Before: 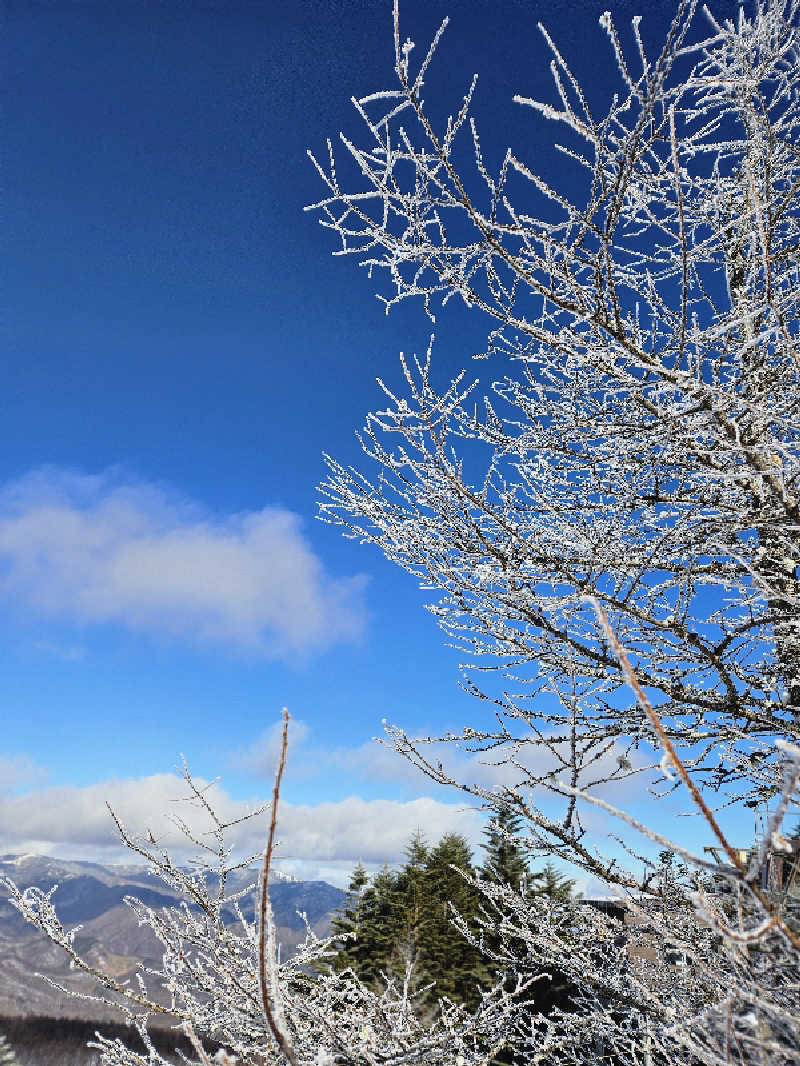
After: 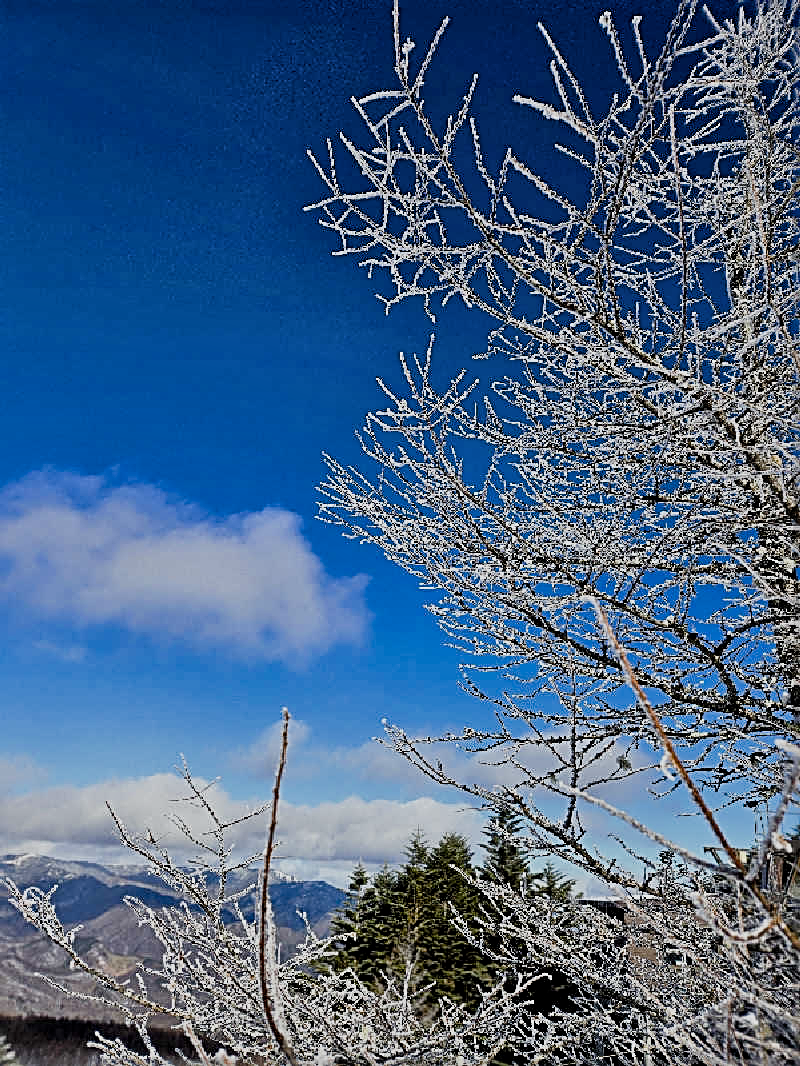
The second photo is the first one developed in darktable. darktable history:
exposure: exposure -1 EV, compensate highlight preservation false
color balance: contrast 10%
filmic rgb: black relative exposure -7.5 EV, white relative exposure 5 EV, hardness 3.31, contrast 1.3, contrast in shadows safe
tone equalizer: -8 EV 1 EV, -7 EV 1 EV, -6 EV 1 EV, -5 EV 1 EV, -4 EV 1 EV, -3 EV 0.75 EV, -2 EV 0.5 EV, -1 EV 0.25 EV
local contrast: mode bilateral grid, contrast 20, coarseness 50, detail 150%, midtone range 0.2
sharpen: radius 2.584, amount 0.688
color balance rgb: perceptual saturation grading › global saturation 20%, perceptual saturation grading › highlights -50%, perceptual saturation grading › shadows 30%
